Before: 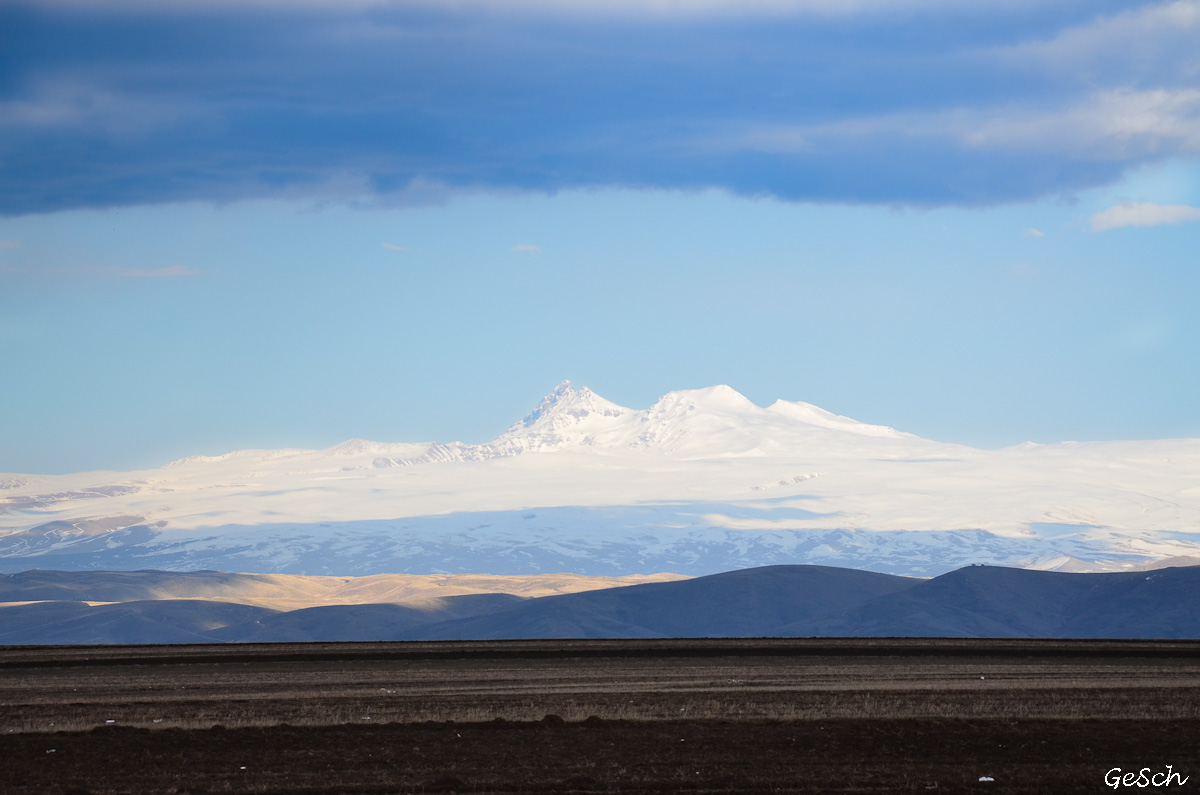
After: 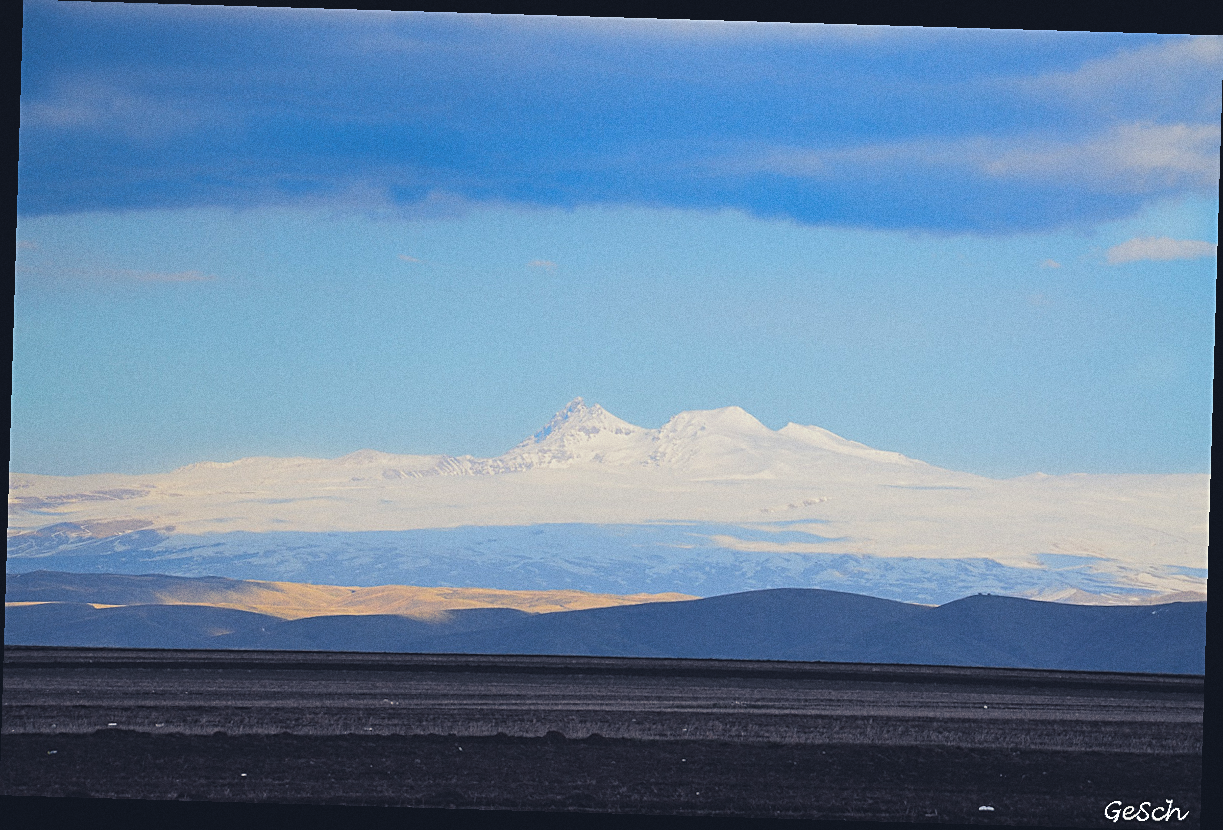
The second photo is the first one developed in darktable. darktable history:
split-toning: shadows › hue 230.4°
grain: on, module defaults
sharpen: on, module defaults
rotate and perspective: rotation 1.72°, automatic cropping off
contrast brightness saturation: contrast -0.19, saturation 0.19
